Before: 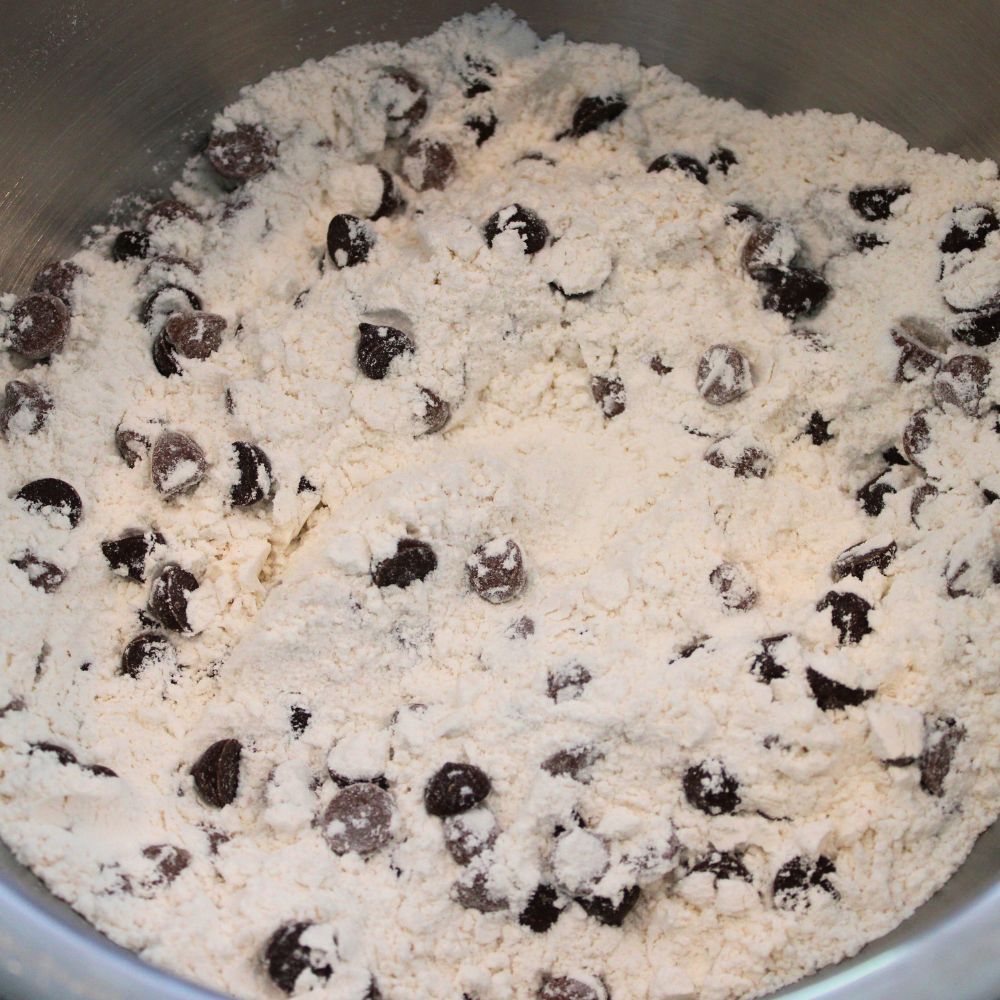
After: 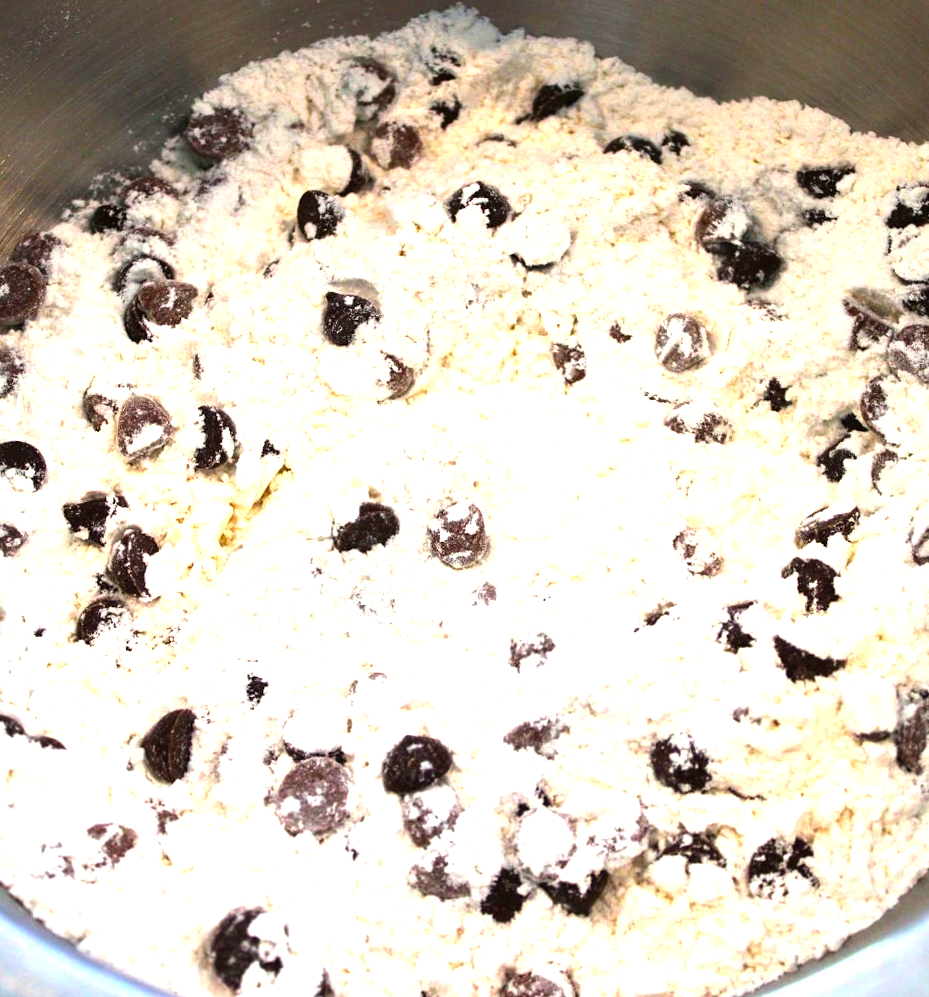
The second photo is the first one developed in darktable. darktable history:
local contrast: mode bilateral grid, contrast 20, coarseness 50, detail 120%, midtone range 0.2
exposure: black level correction 0, exposure 0.7 EV, compensate exposure bias true, compensate highlight preservation false
rotate and perspective: rotation 0.215°, lens shift (vertical) -0.139, crop left 0.069, crop right 0.939, crop top 0.002, crop bottom 0.996
color balance rgb: linear chroma grading › global chroma 9%, perceptual saturation grading › global saturation 36%, perceptual brilliance grading › global brilliance 15%, perceptual brilliance grading › shadows -35%, global vibrance 15%
